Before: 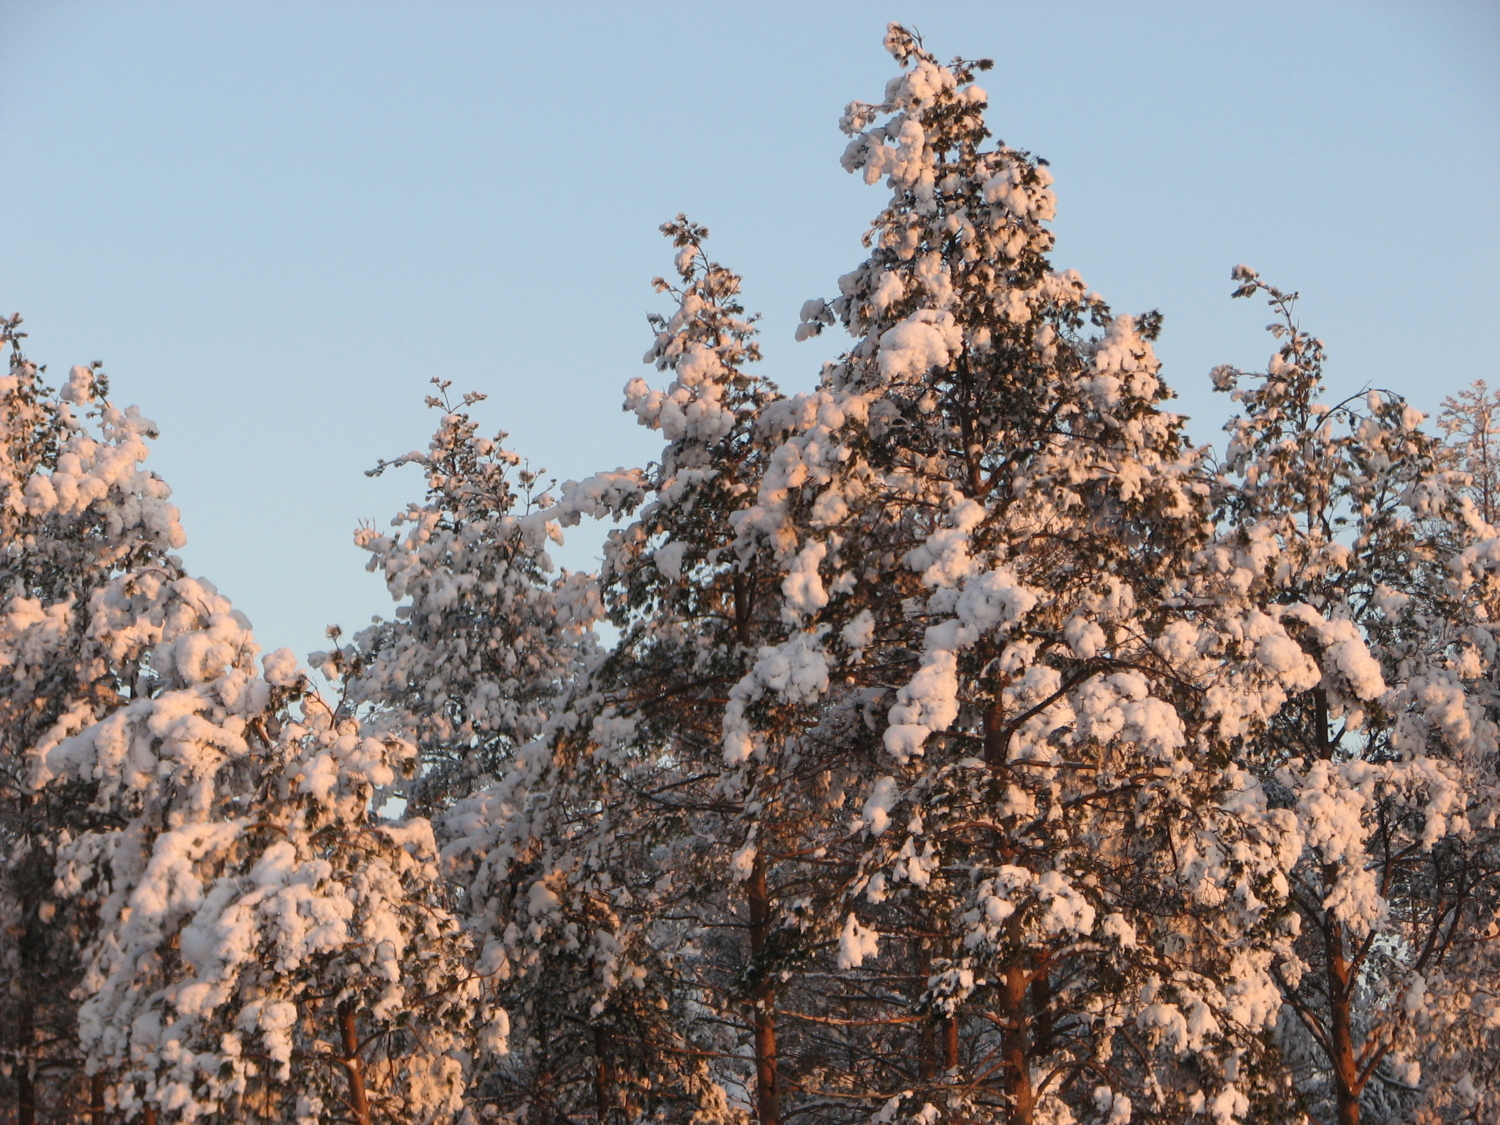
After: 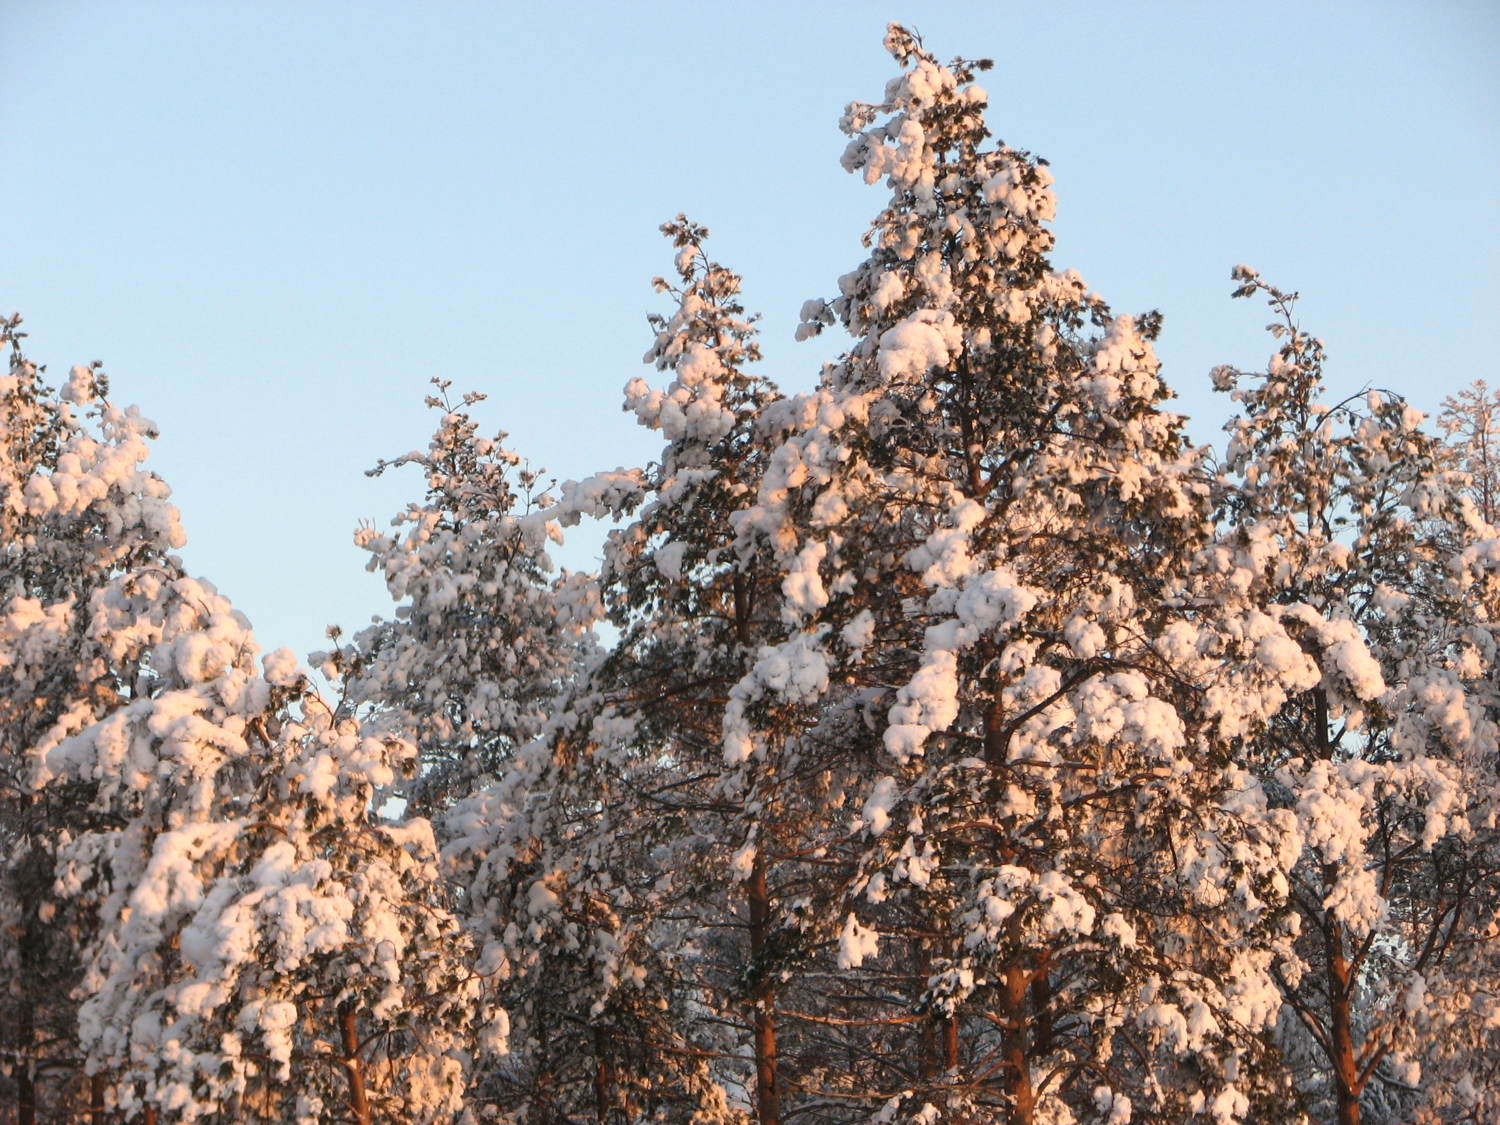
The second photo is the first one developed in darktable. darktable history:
exposure: exposure 0.338 EV, compensate highlight preservation false
